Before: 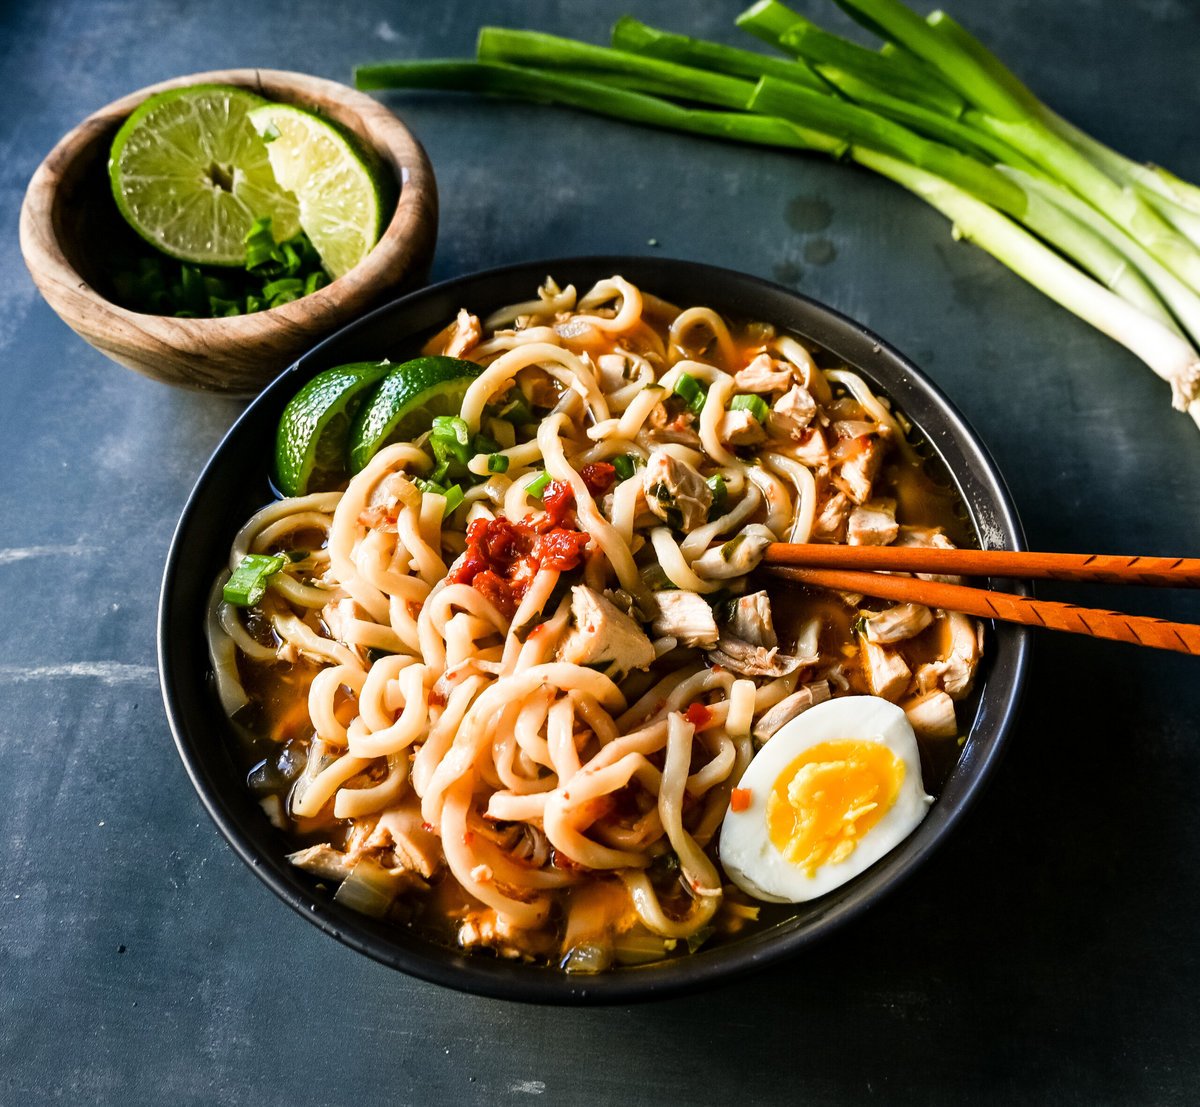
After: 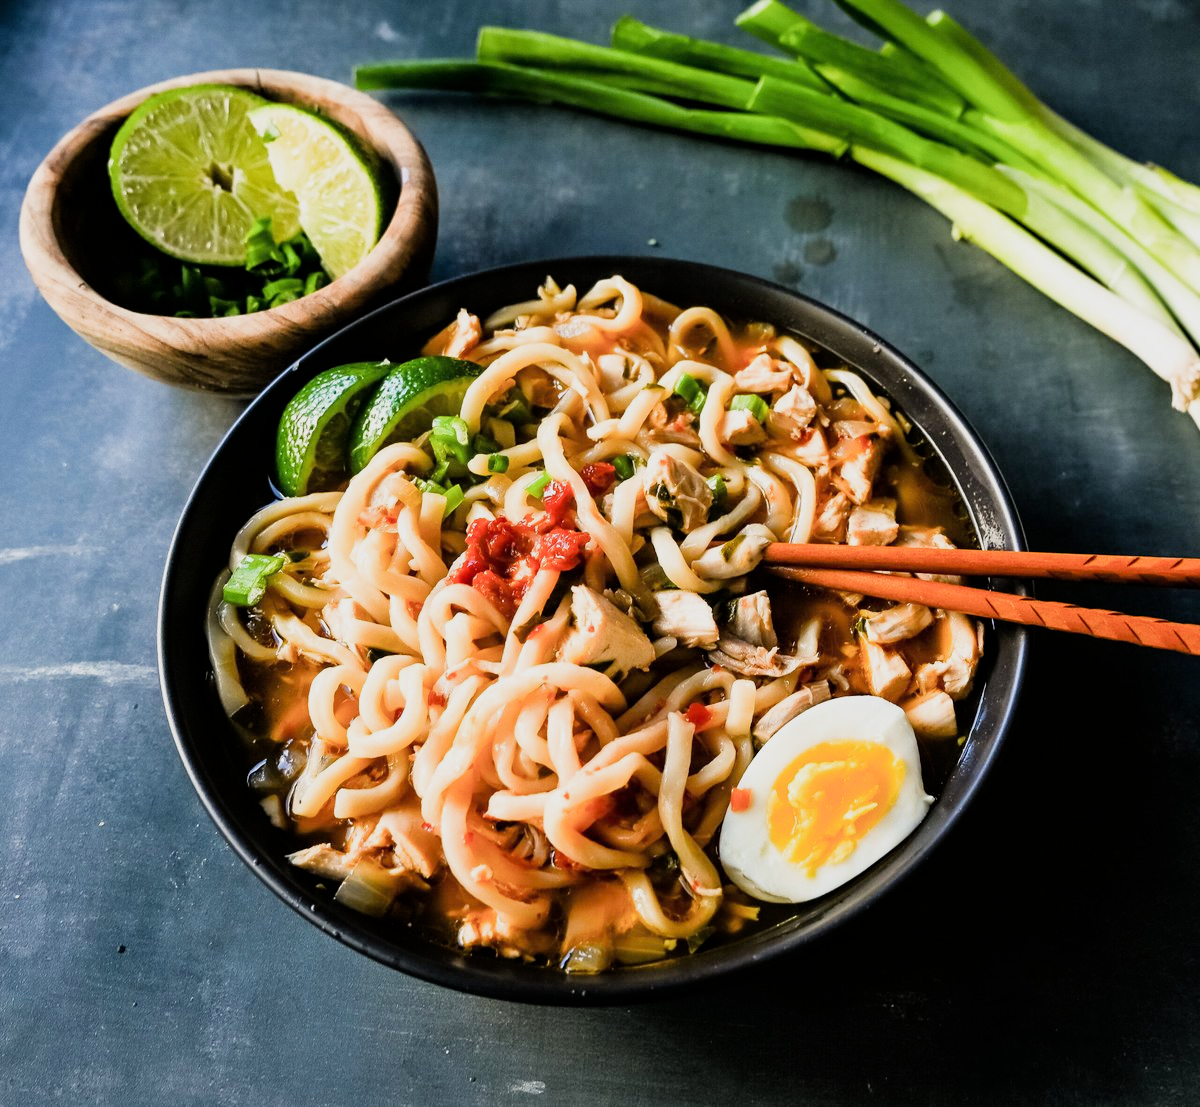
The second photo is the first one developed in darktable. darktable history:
filmic rgb: black relative exposure -7.65 EV, white relative exposure 4.56 EV, hardness 3.61
exposure: black level correction 0, exposure 0.697 EV, compensate highlight preservation false
